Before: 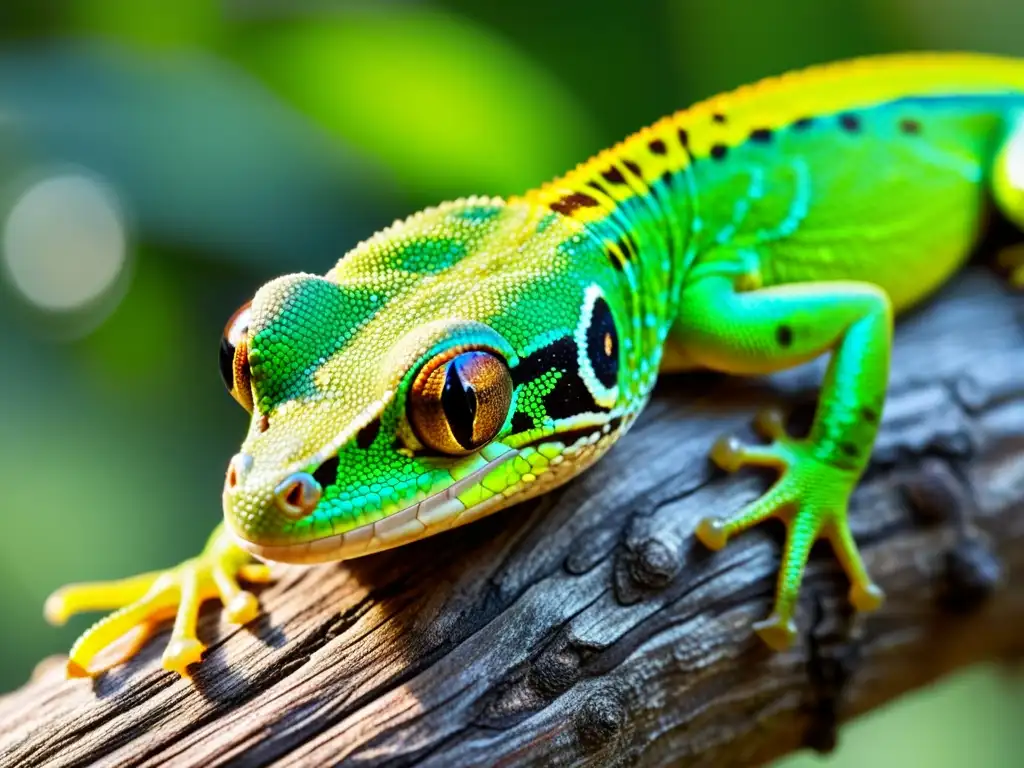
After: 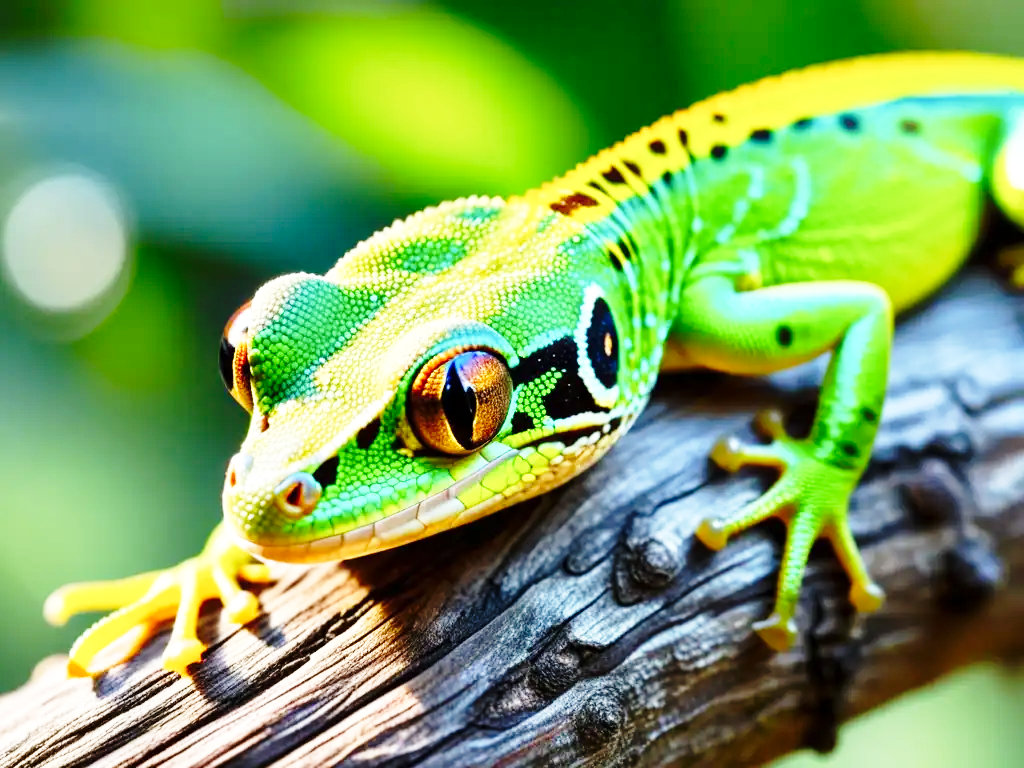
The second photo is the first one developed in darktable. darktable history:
exposure: exposure 0.127 EV, compensate exposure bias true, compensate highlight preservation false
base curve: curves: ch0 [(0, 0) (0.028, 0.03) (0.121, 0.232) (0.46, 0.748) (0.859, 0.968) (1, 1)], preserve colors none
contrast equalizer: y [[0.5 ×6], [0.5 ×6], [0.5, 0.5, 0.501, 0.545, 0.707, 0.863], [0 ×6], [0 ×6]]
